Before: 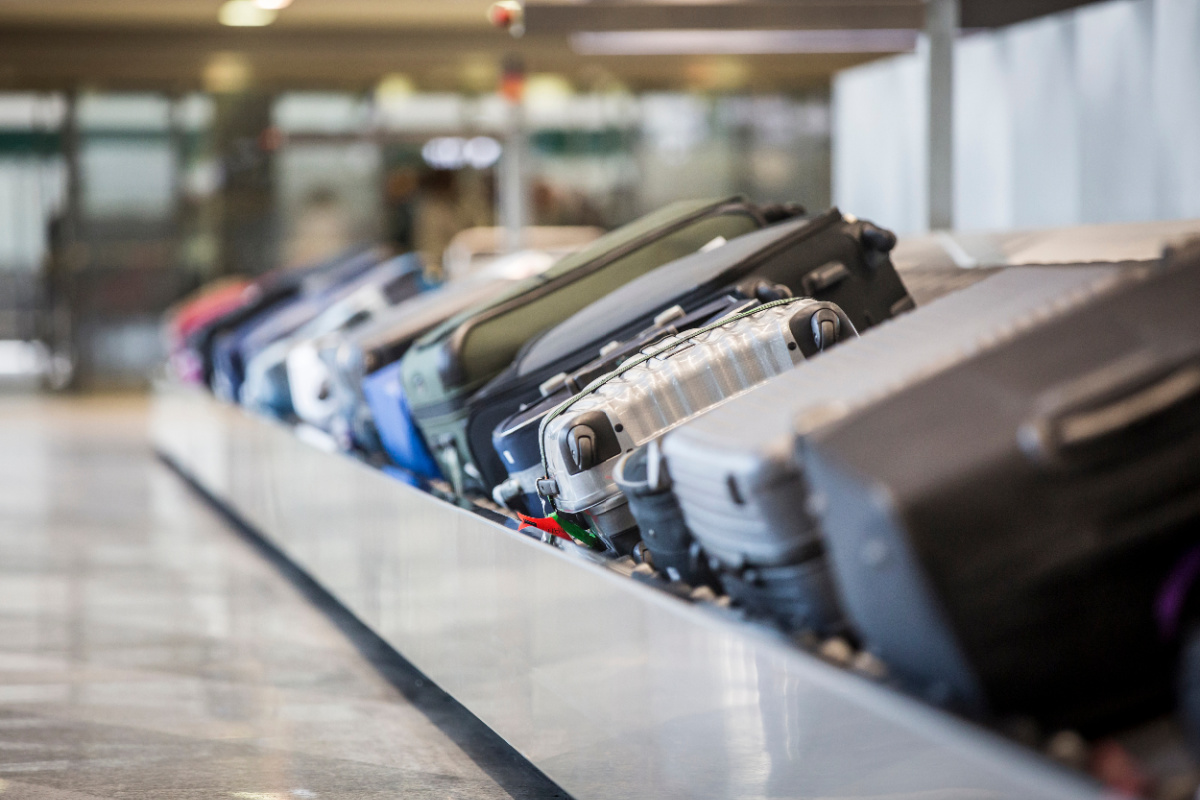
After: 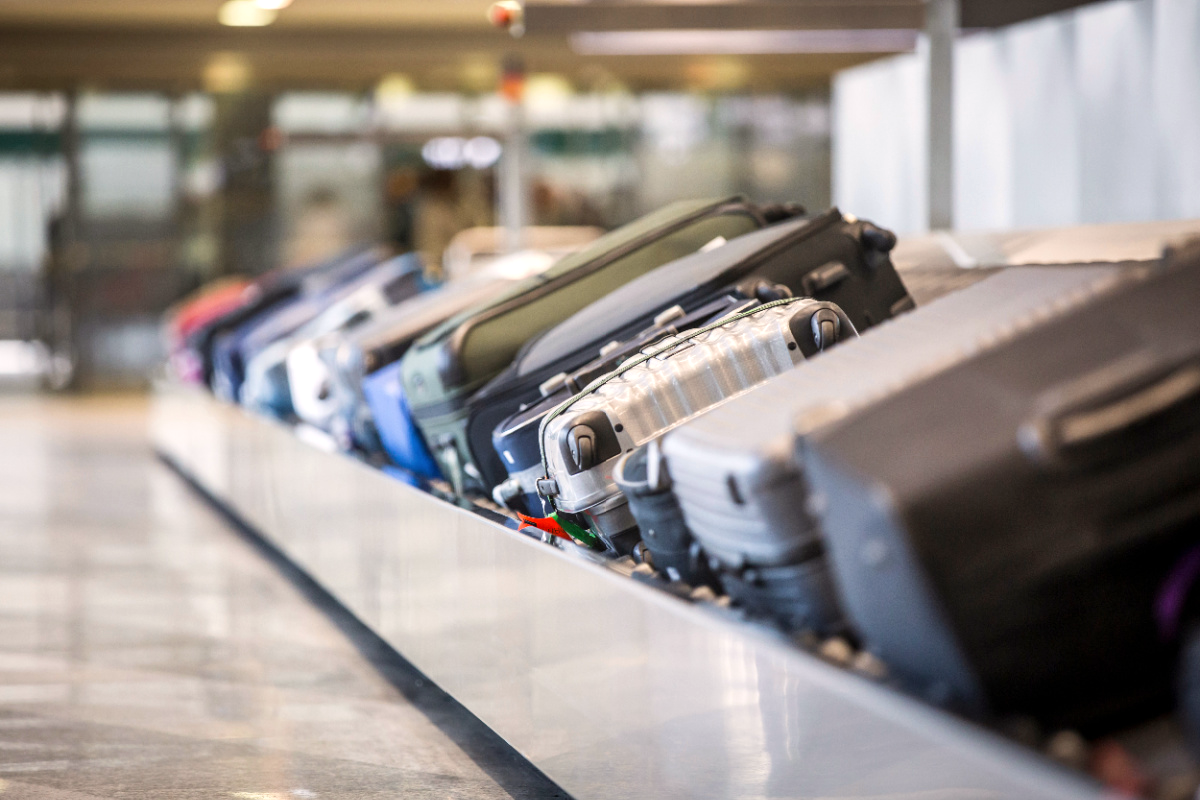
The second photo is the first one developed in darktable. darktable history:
color calibration: output R [1.063, -0.012, -0.003, 0], output B [-0.079, 0.047, 1, 0], illuminant same as pipeline (D50), adaptation none (bypass), x 0.333, y 0.333, temperature 5013.34 K
exposure: exposure 0.203 EV, compensate highlight preservation false
